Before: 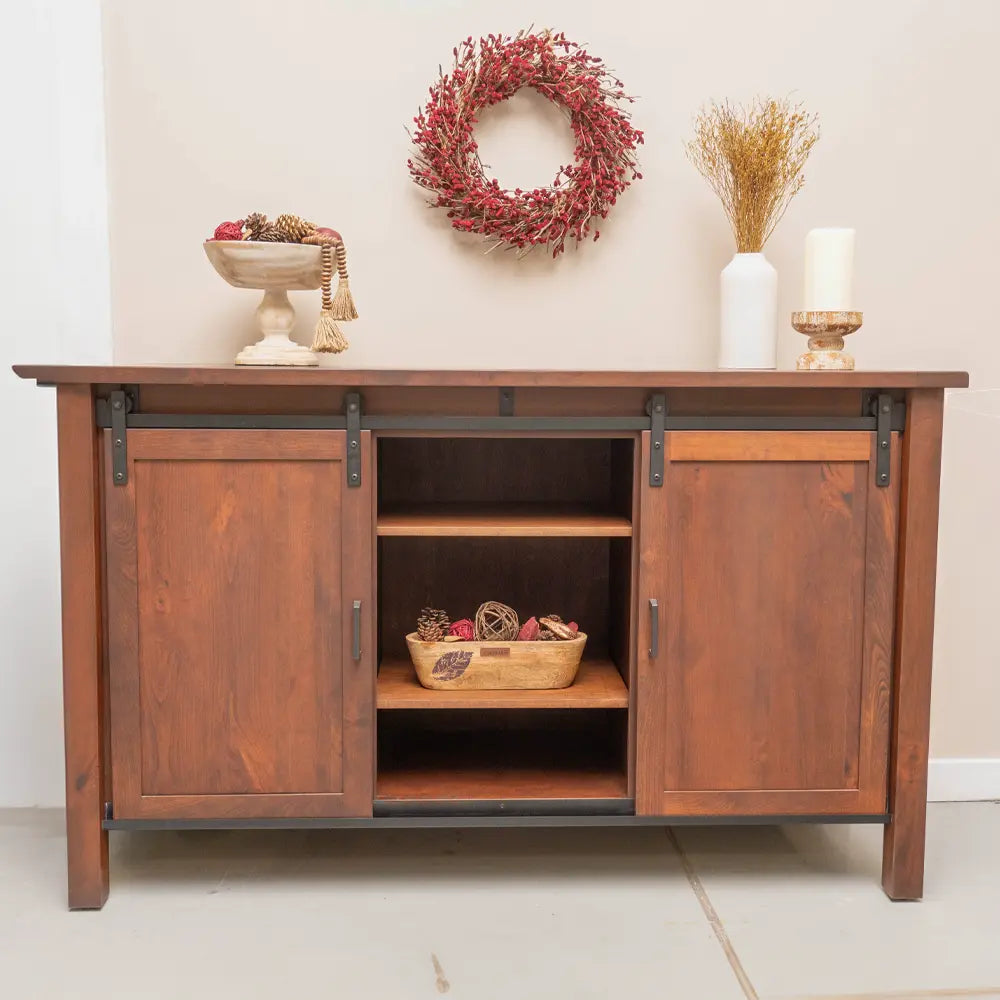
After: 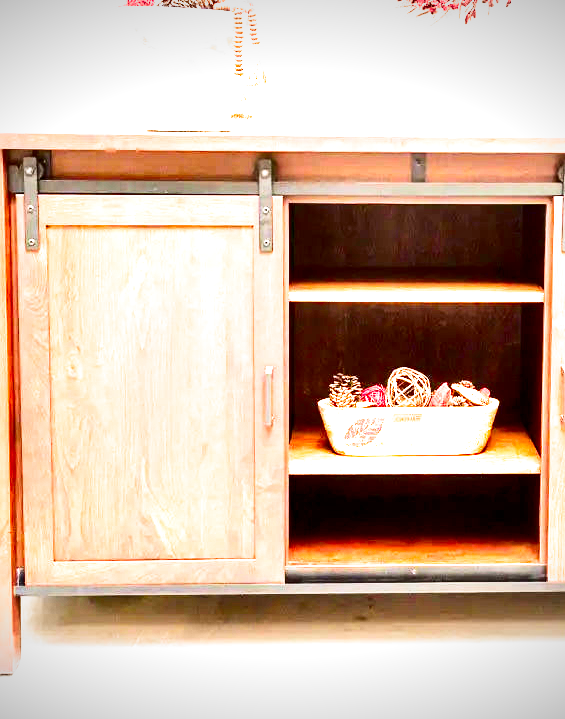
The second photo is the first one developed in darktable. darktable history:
filmic rgb: black relative exposure -8.29 EV, white relative exposure 2.2 EV, target white luminance 99.866%, hardness 7.11, latitude 74.8%, contrast 1.317, highlights saturation mix -2.74%, shadows ↔ highlights balance 30.87%, add noise in highlights 0, preserve chrominance no, color science v3 (2019), use custom middle-gray values true, iterations of high-quality reconstruction 0, contrast in highlights soft
crop: left 8.893%, top 23.451%, right 34.56%, bottom 4.572%
contrast brightness saturation: contrast 0.412, brightness 0.044, saturation 0.248
color balance rgb: perceptual saturation grading › global saturation 25.818%, global vibrance -24.754%
local contrast: mode bilateral grid, contrast 24, coarseness 61, detail 151%, midtone range 0.2
exposure: black level correction 0, exposure 1.916 EV, compensate highlight preservation false
vignetting: fall-off start 97.17%, width/height ratio 1.186
